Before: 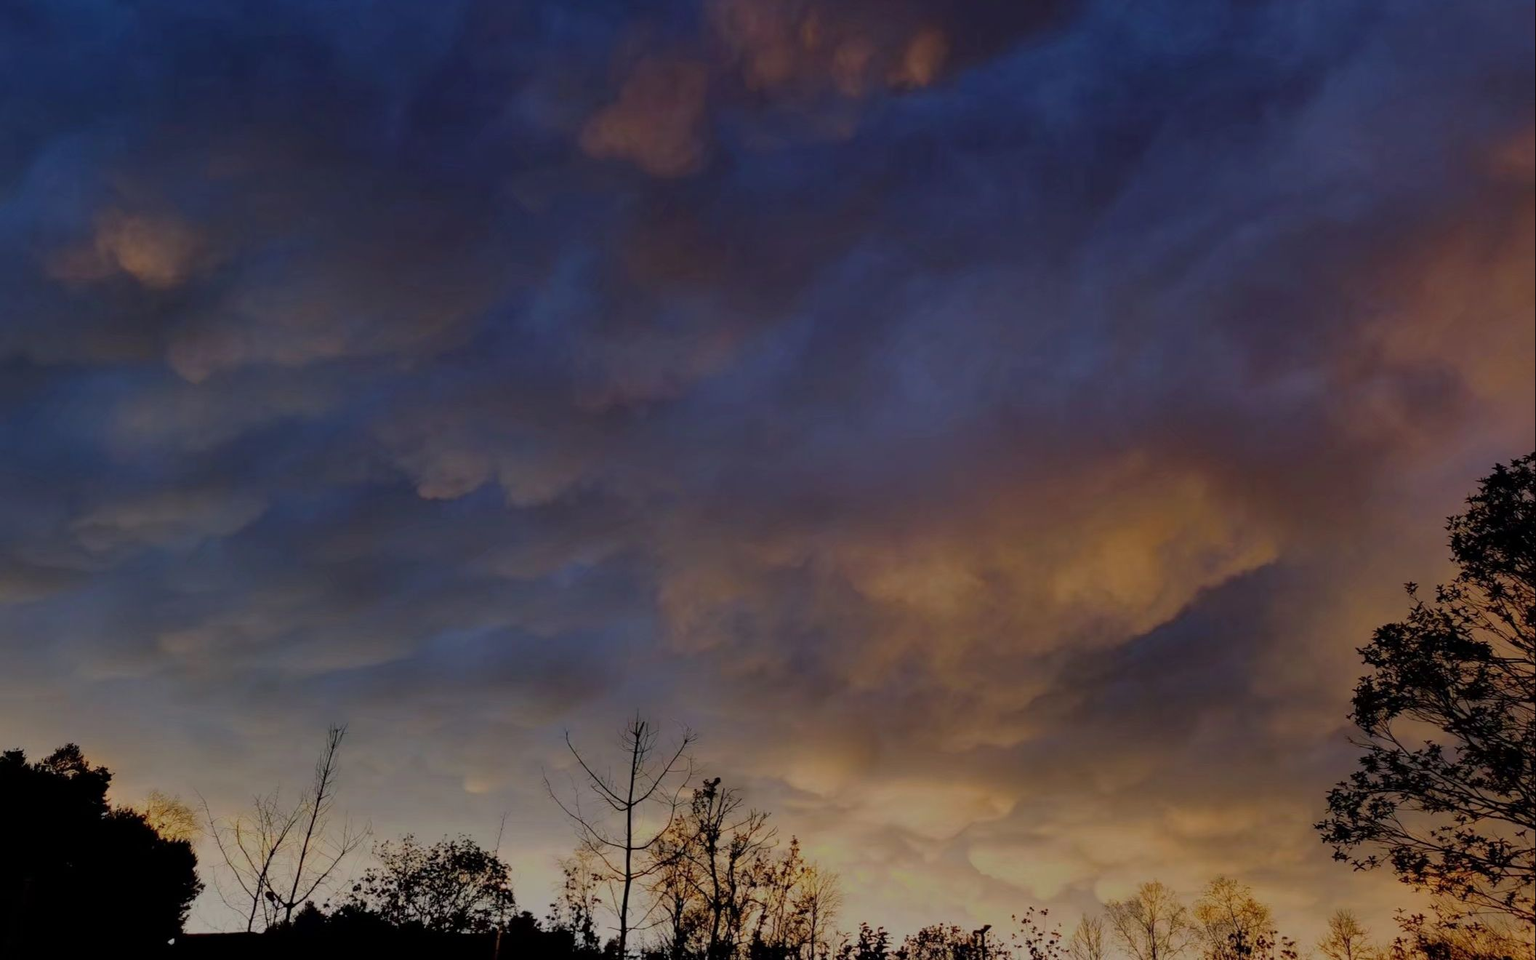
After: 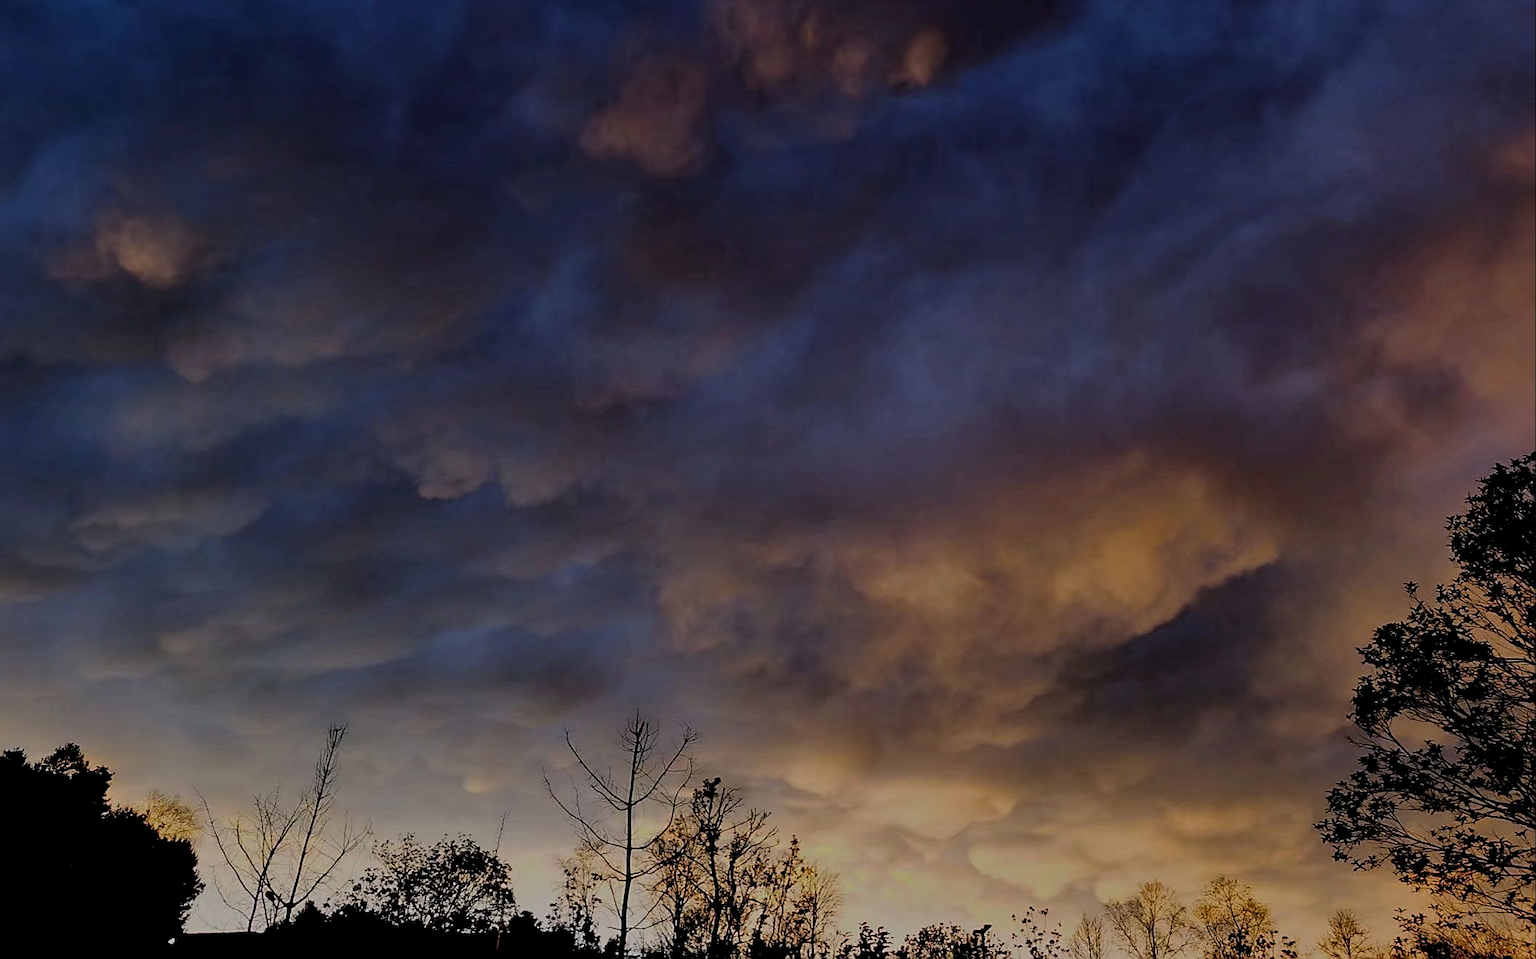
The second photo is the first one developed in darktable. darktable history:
contrast brightness saturation: contrast 0.076, saturation 0.024
sharpen: radius 1.425, amount 1.247, threshold 0.74
contrast equalizer: octaves 7, y [[0.511, 0.558, 0.631, 0.632, 0.559, 0.512], [0.5 ×6], [0.507, 0.559, 0.627, 0.644, 0.647, 0.647], [0 ×6], [0 ×6]], mix 0.296
filmic rgb: middle gray luminance 28.86%, black relative exposure -10.35 EV, white relative exposure 5.5 EV, threshold 3.05 EV, target black luminance 0%, hardness 3.92, latitude 2.75%, contrast 1.12, highlights saturation mix 6.44%, shadows ↔ highlights balance 14.42%, enable highlight reconstruction true
